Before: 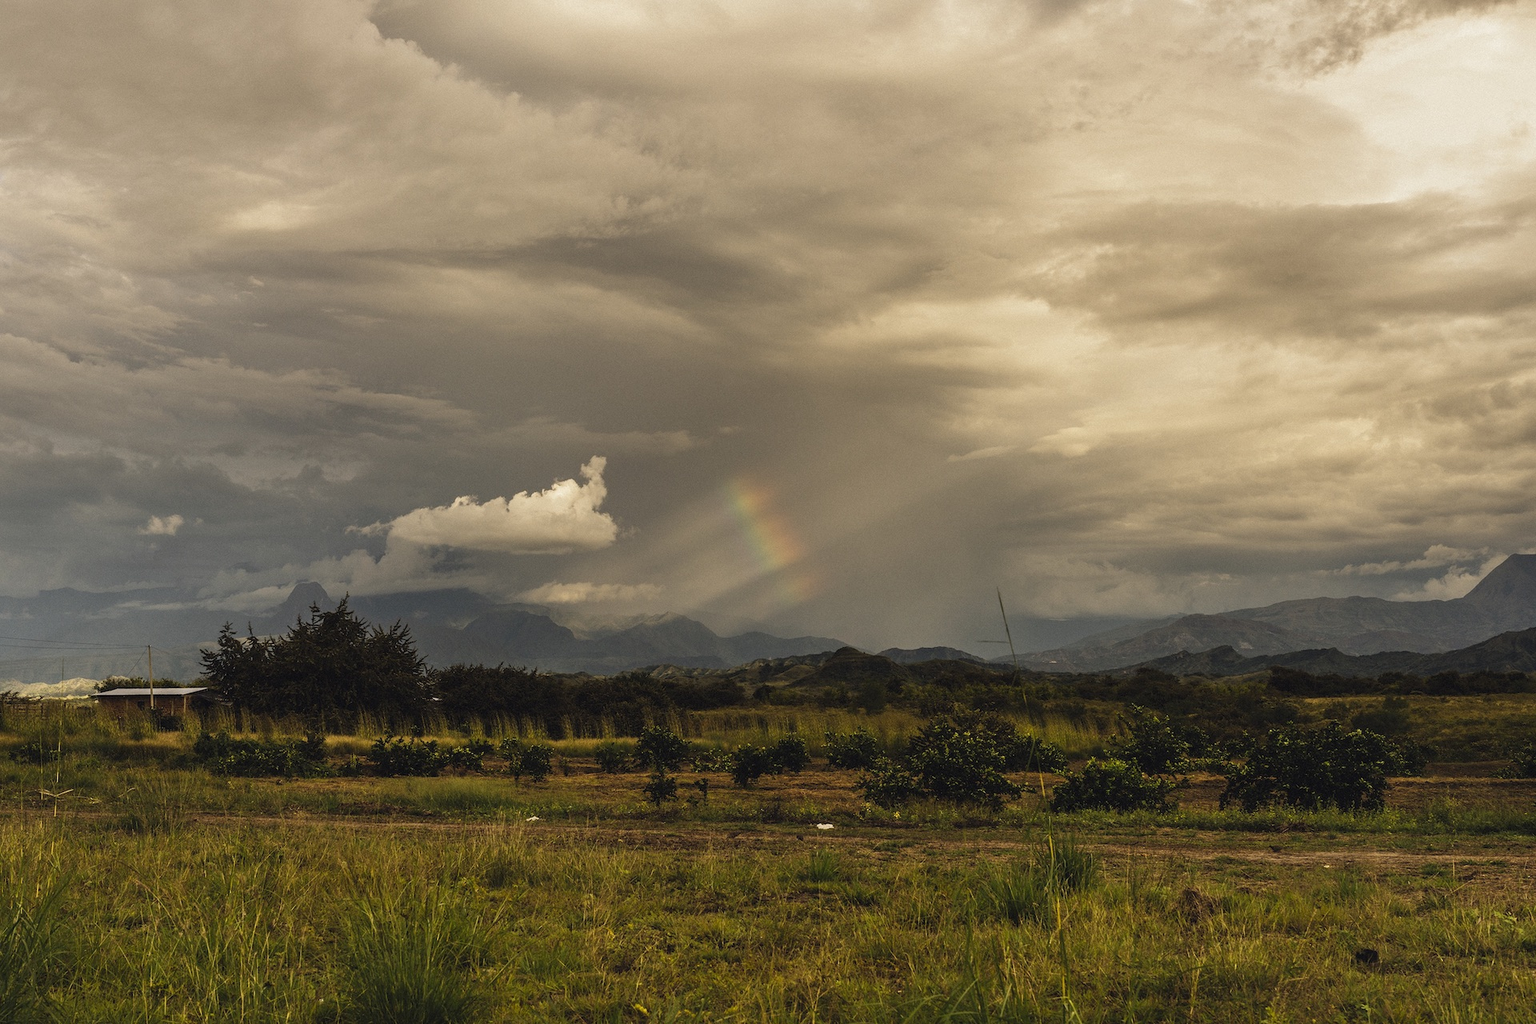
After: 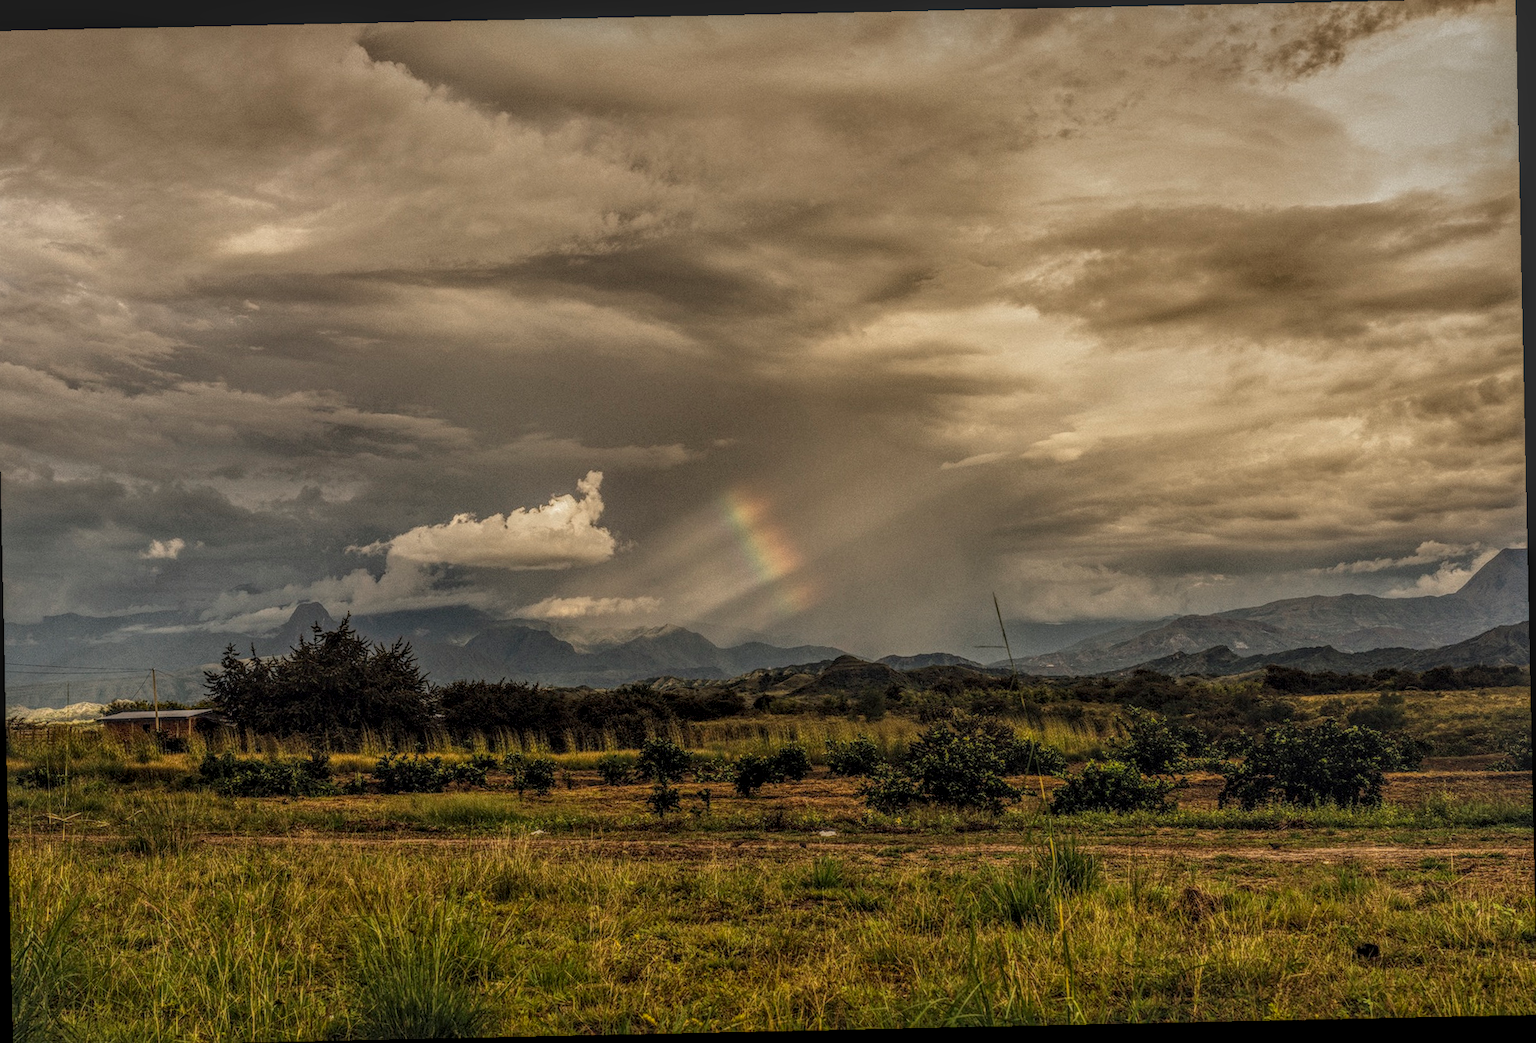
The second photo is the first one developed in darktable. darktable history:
rotate and perspective: rotation -1.24°, automatic cropping off
local contrast: highlights 0%, shadows 0%, detail 200%, midtone range 0.25
crop and rotate: left 0.614%, top 0.179%, bottom 0.309%
